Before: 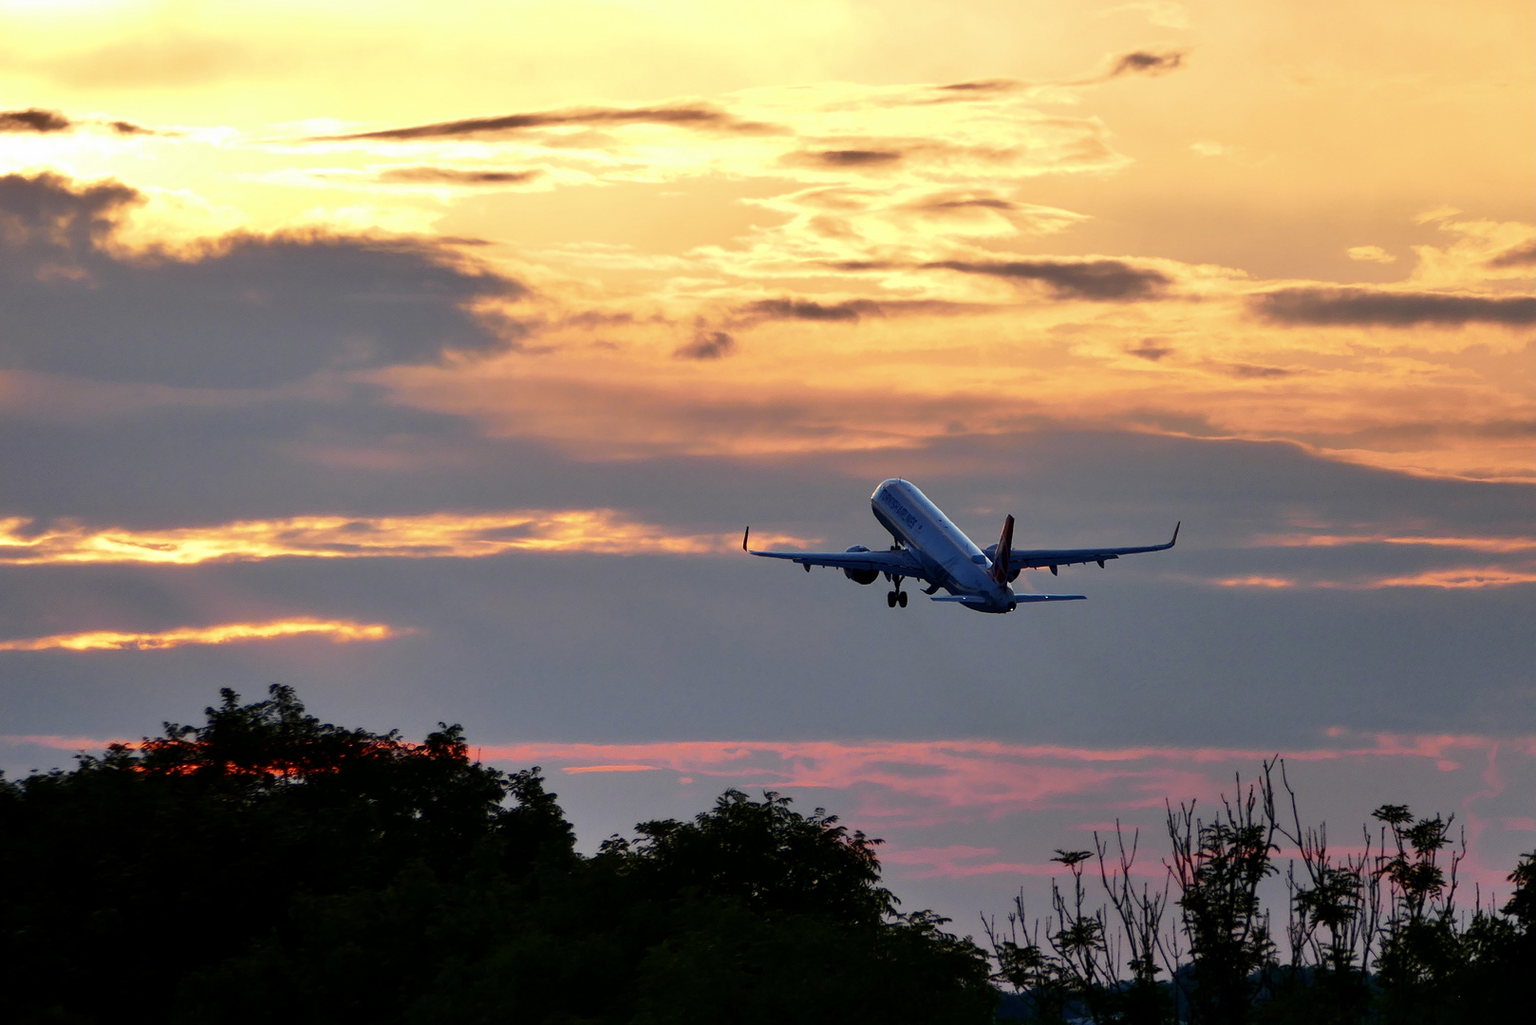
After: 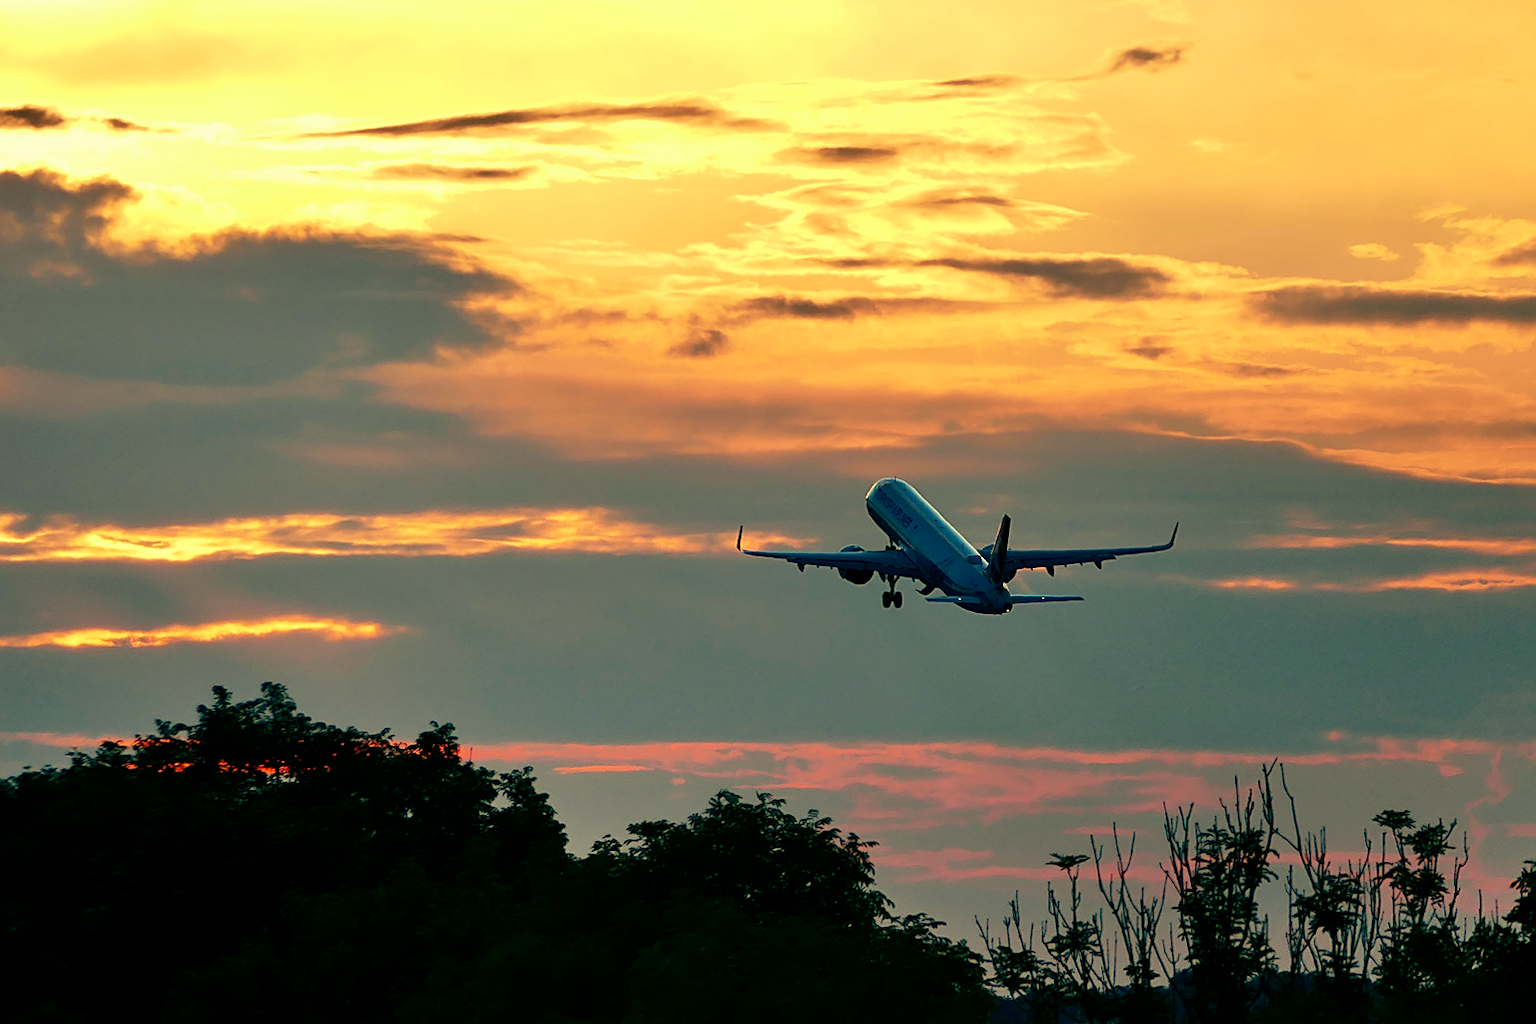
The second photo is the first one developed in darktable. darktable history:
color balance: mode lift, gamma, gain (sRGB), lift [1, 0.69, 1, 1], gamma [1, 1.482, 1, 1], gain [1, 1, 1, 0.802]
sharpen: on, module defaults
rotate and perspective: rotation 0.192°, lens shift (horizontal) -0.015, crop left 0.005, crop right 0.996, crop top 0.006, crop bottom 0.99
